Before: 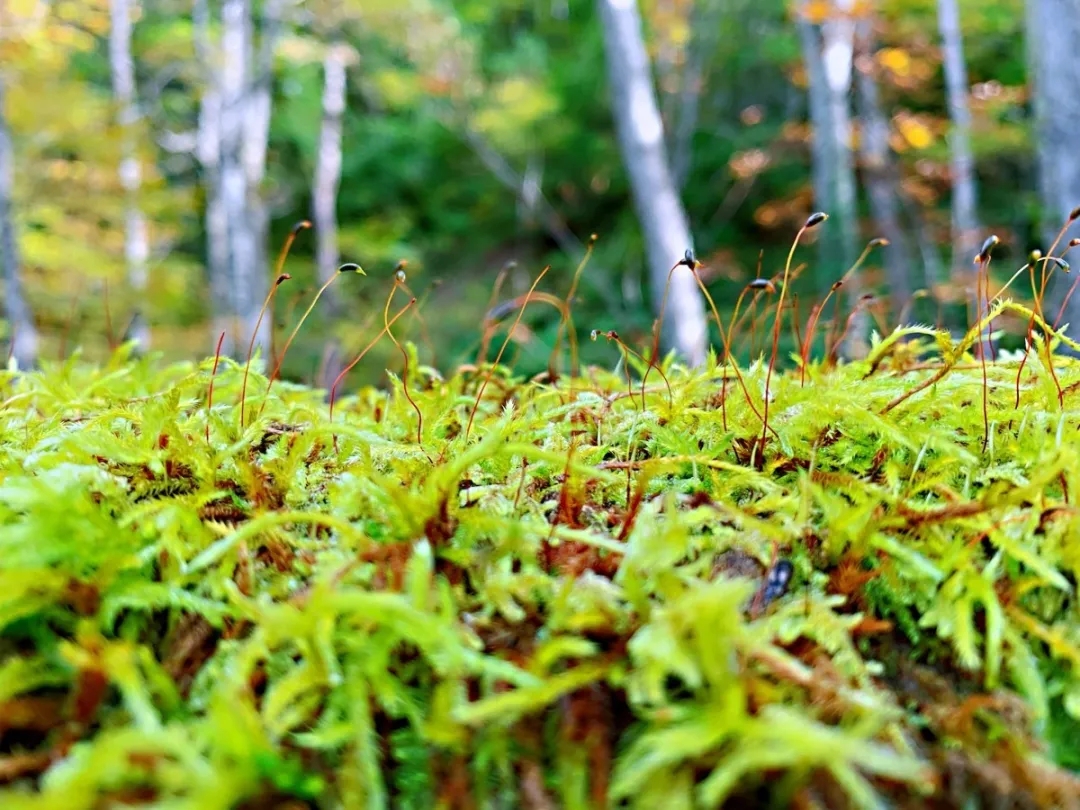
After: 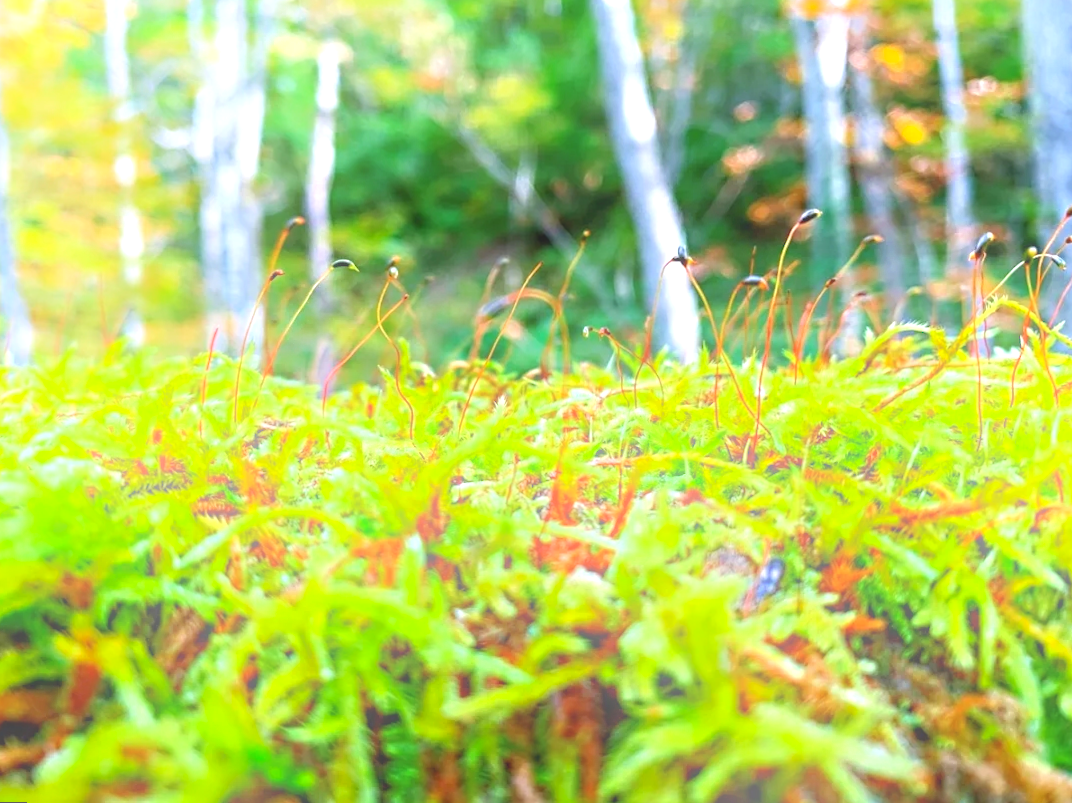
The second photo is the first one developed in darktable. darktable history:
bloom: on, module defaults
exposure: black level correction 0, exposure 1 EV, compensate exposure bias true, compensate highlight preservation false
rotate and perspective: rotation 0.192°, lens shift (horizontal) -0.015, crop left 0.005, crop right 0.996, crop top 0.006, crop bottom 0.99
color zones: curves: ch0 [(0, 0.425) (0.143, 0.422) (0.286, 0.42) (0.429, 0.419) (0.571, 0.419) (0.714, 0.42) (0.857, 0.422) (1, 0.425)]
local contrast: on, module defaults
